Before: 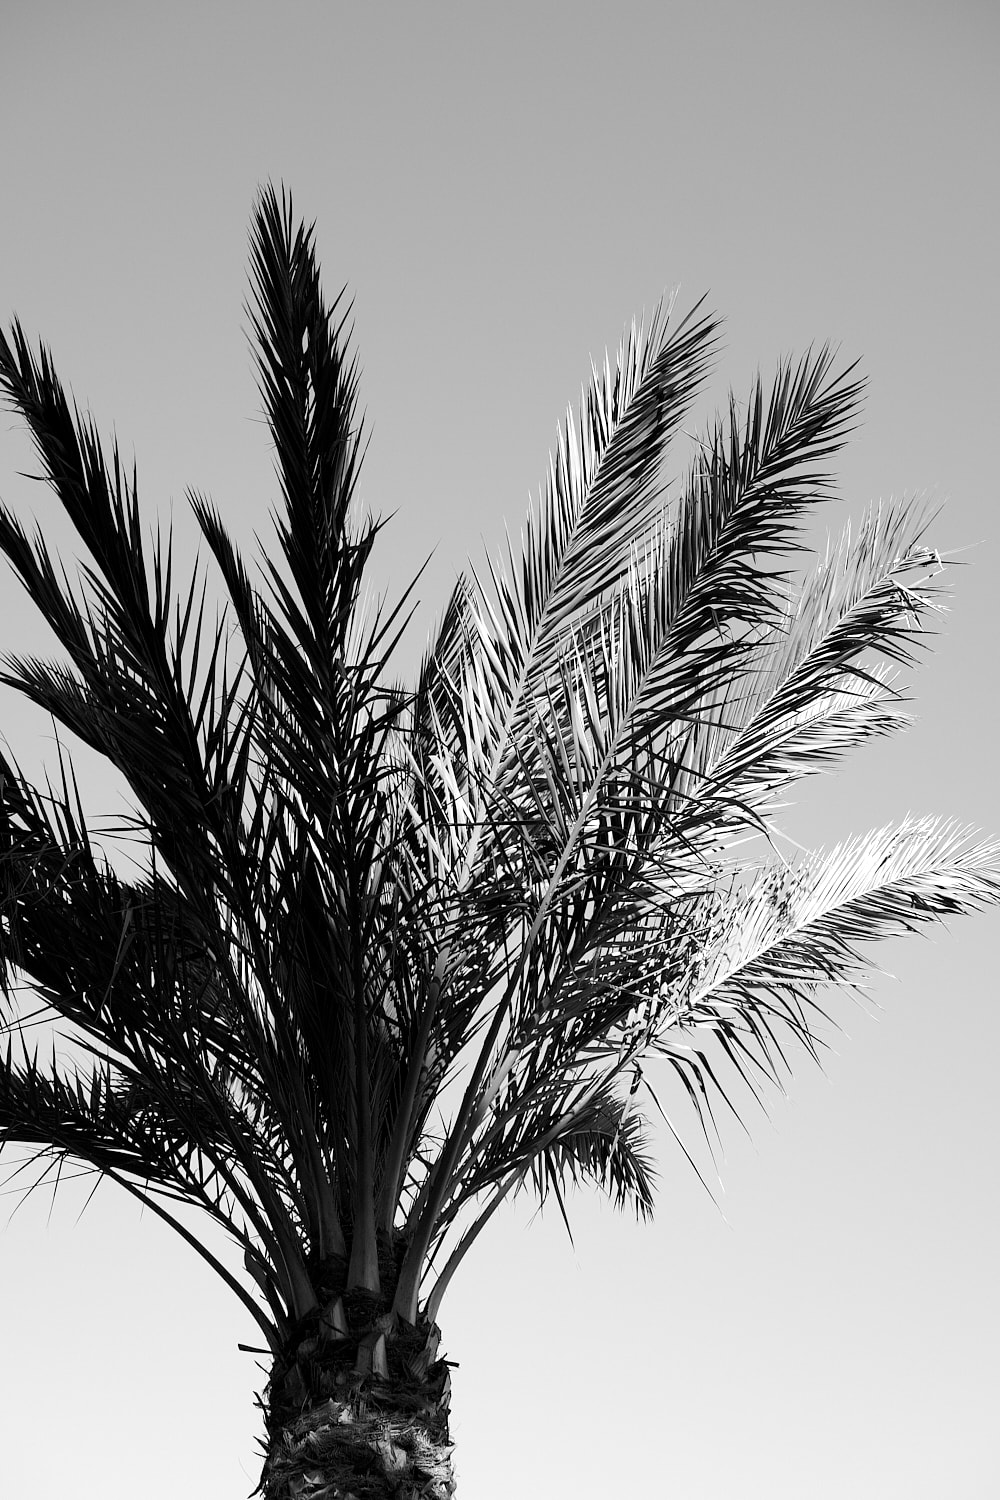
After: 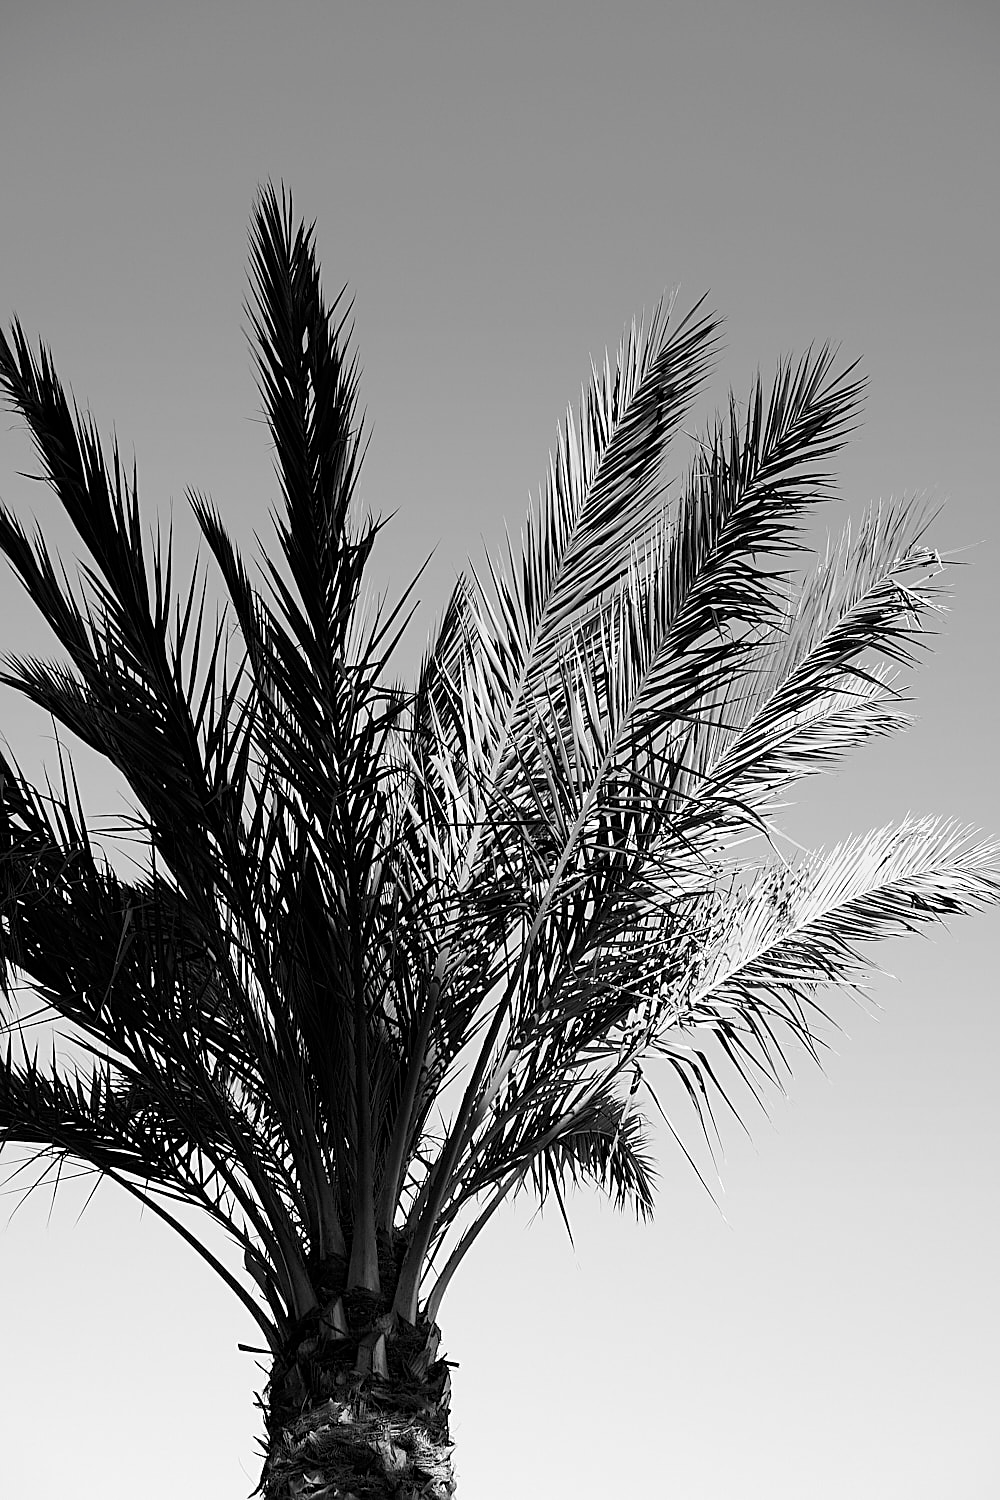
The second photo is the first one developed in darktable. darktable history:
sharpen: on, module defaults
graduated density: on, module defaults
